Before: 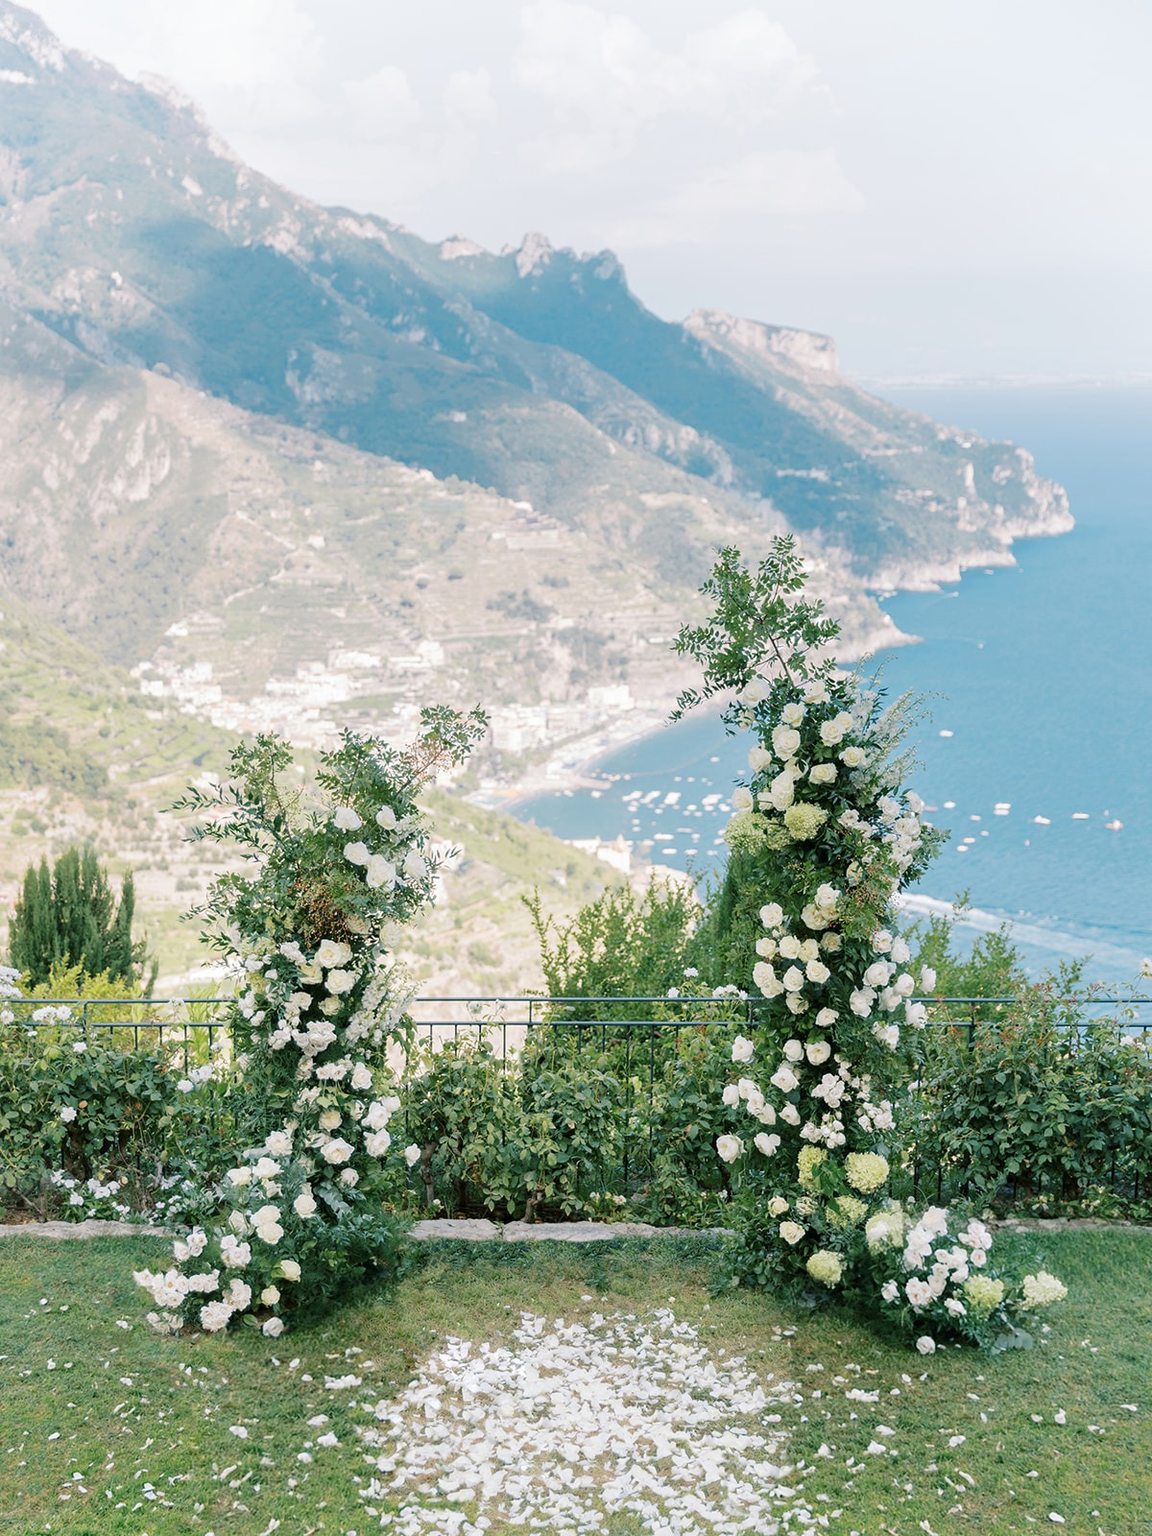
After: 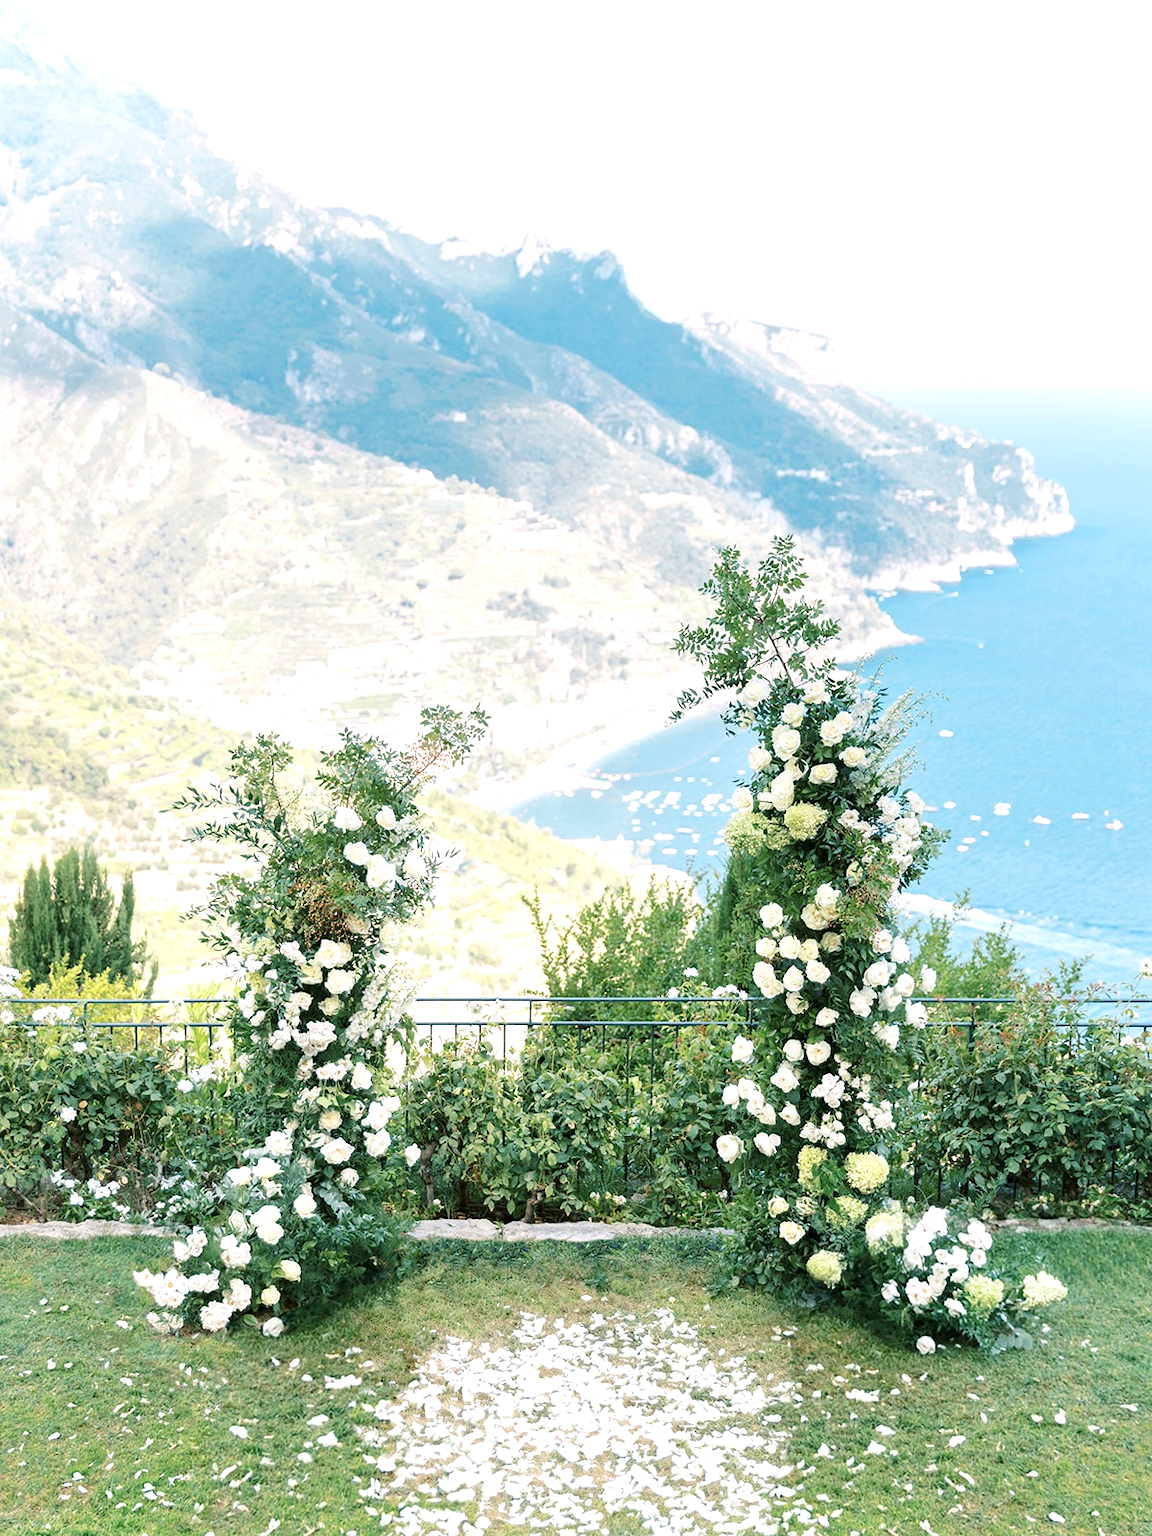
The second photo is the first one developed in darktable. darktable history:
exposure: exposure 0.649 EV, compensate highlight preservation false
